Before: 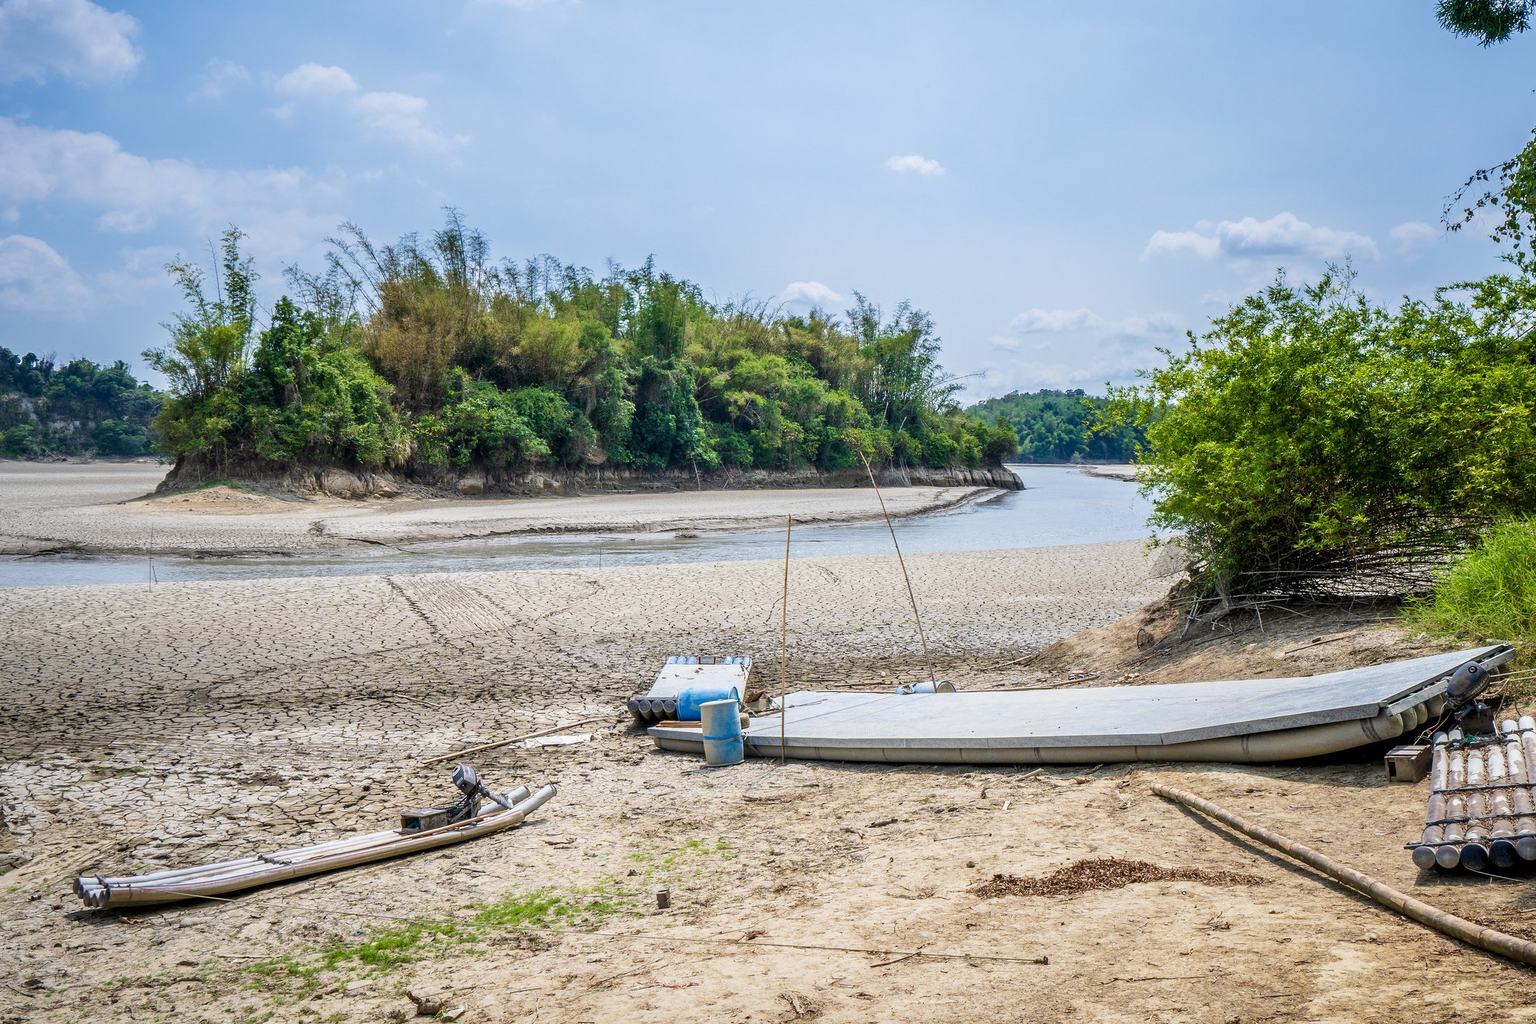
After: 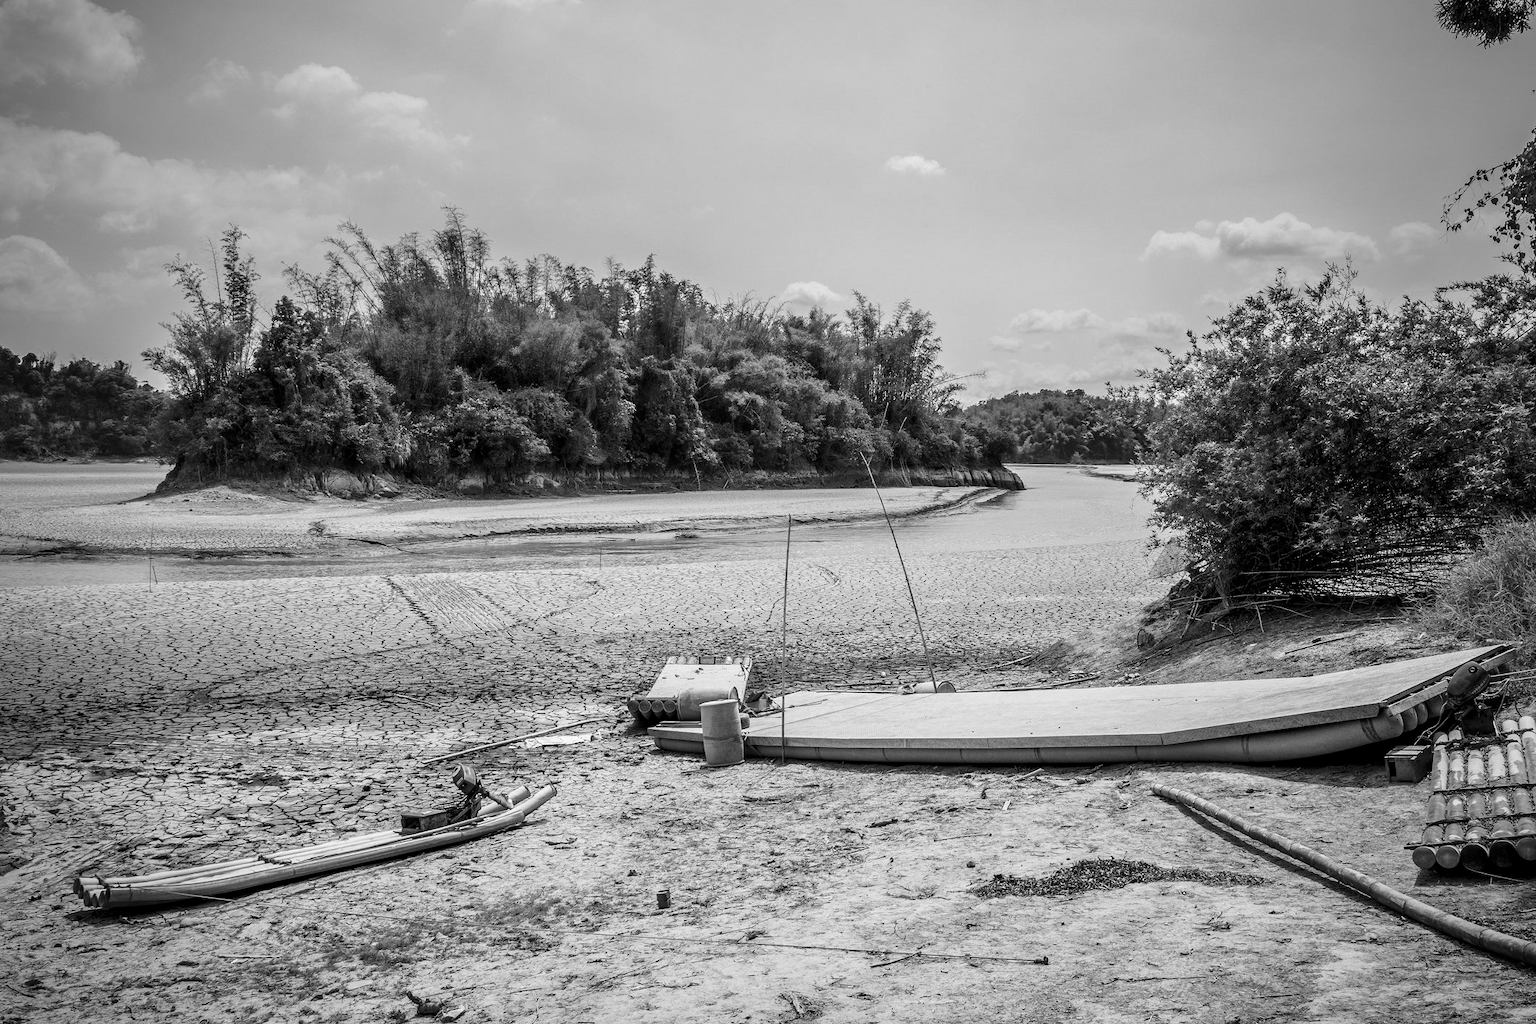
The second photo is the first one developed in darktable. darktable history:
monochrome: on, module defaults
color correction: highlights a* 17.88, highlights b* 18.79
vignetting: fall-off radius 60.92%
exposure: black level correction 0.002, compensate highlight preservation false
contrast brightness saturation: contrast 0.07, brightness -0.14, saturation 0.11
